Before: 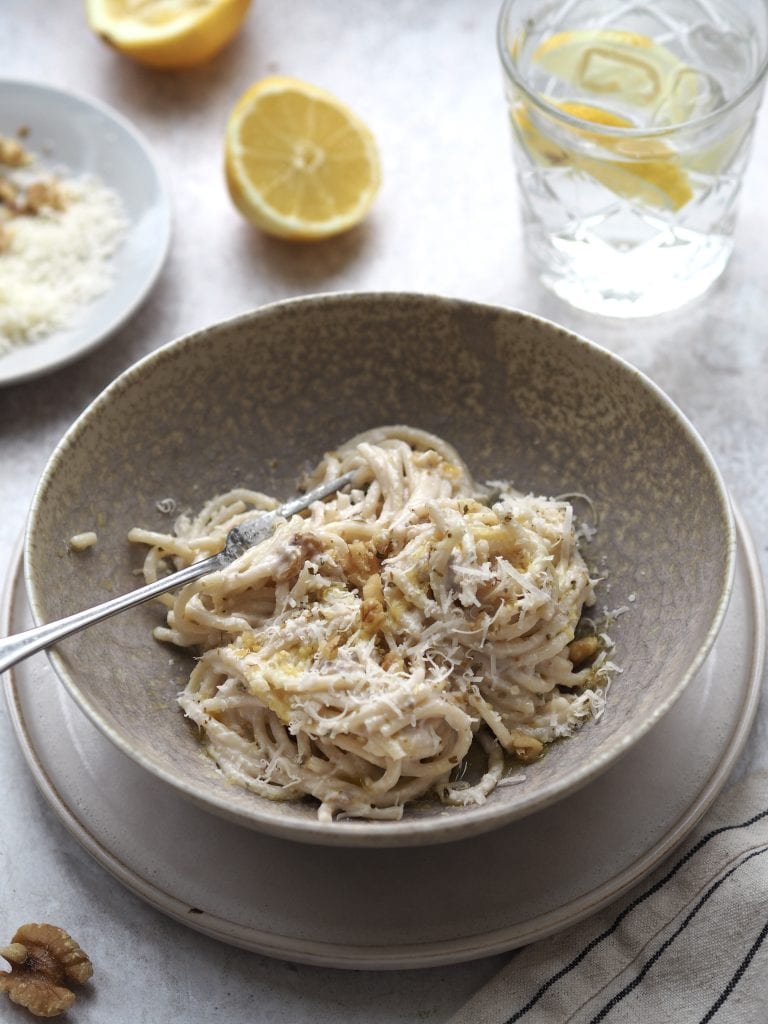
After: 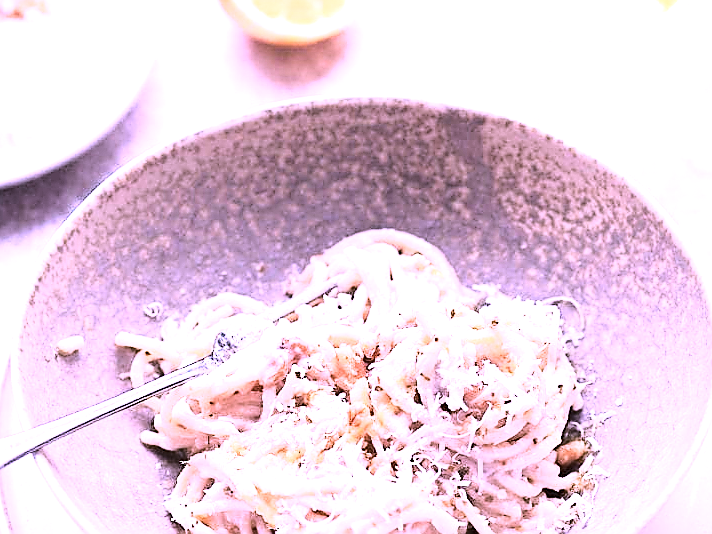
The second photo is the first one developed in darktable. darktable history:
base curve: curves: ch0 [(0, 0) (0.028, 0.03) (0.121, 0.232) (0.46, 0.748) (0.859, 0.968) (1, 1)]
grain: coarseness 0.81 ISO, strength 1.34%, mid-tones bias 0%
sharpen: radius 1.4, amount 1.25, threshold 0.7
exposure: black level correction 0.001, exposure 1.116 EV, compensate highlight preservation false
color correction: highlights a* 15.03, highlights b* -25.07
white balance: red 1.042, blue 1.17
crop: left 1.744%, top 19.225%, right 5.069%, bottom 28.357%
tone equalizer: -8 EV -0.75 EV, -7 EV -0.7 EV, -6 EV -0.6 EV, -5 EV -0.4 EV, -3 EV 0.4 EV, -2 EV 0.6 EV, -1 EV 0.7 EV, +0 EV 0.75 EV, edges refinement/feathering 500, mask exposure compensation -1.57 EV, preserve details no
